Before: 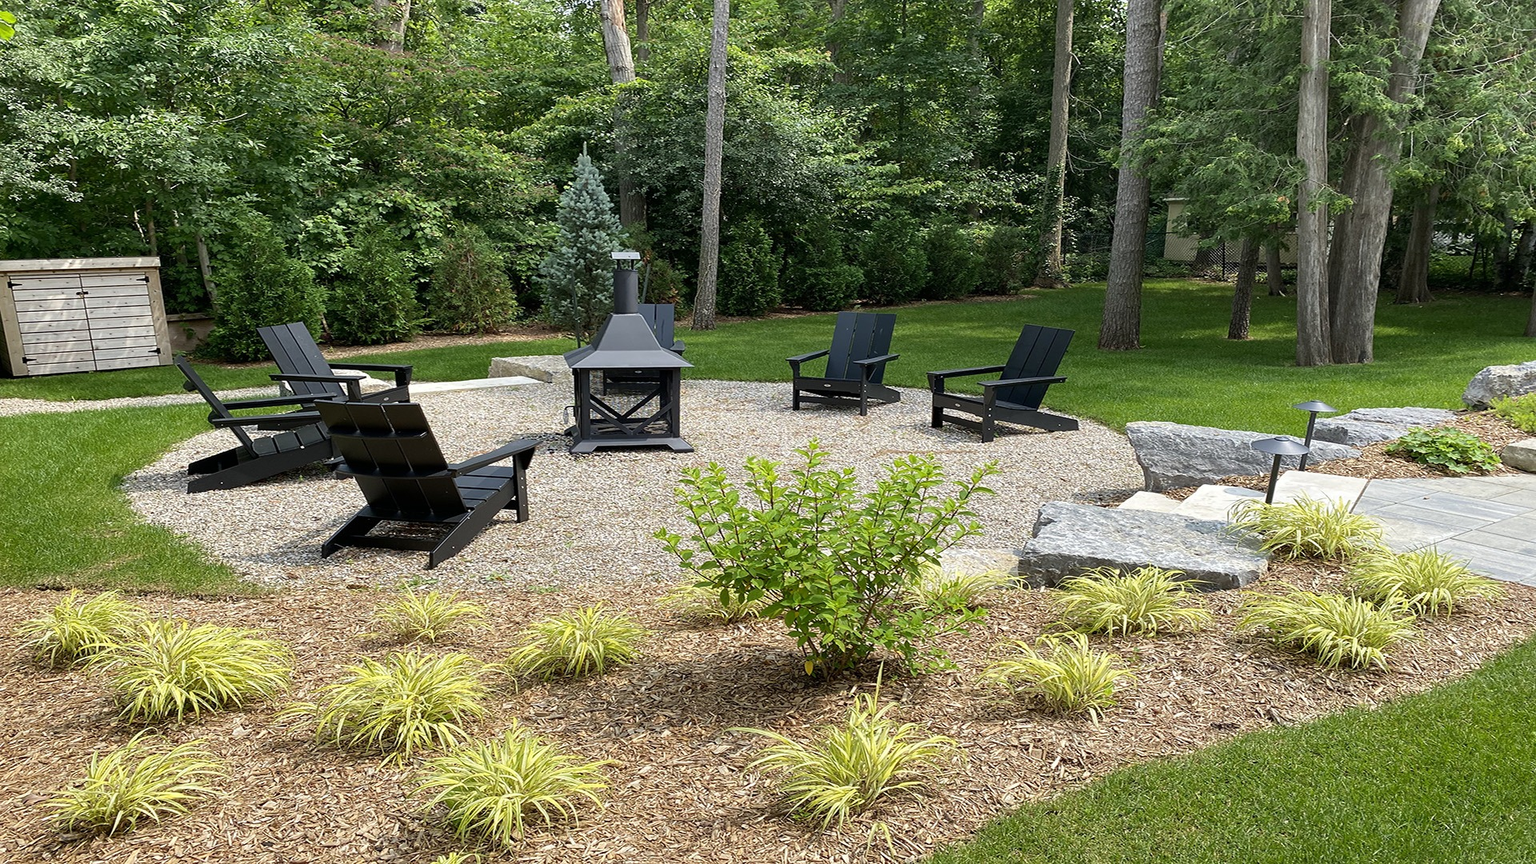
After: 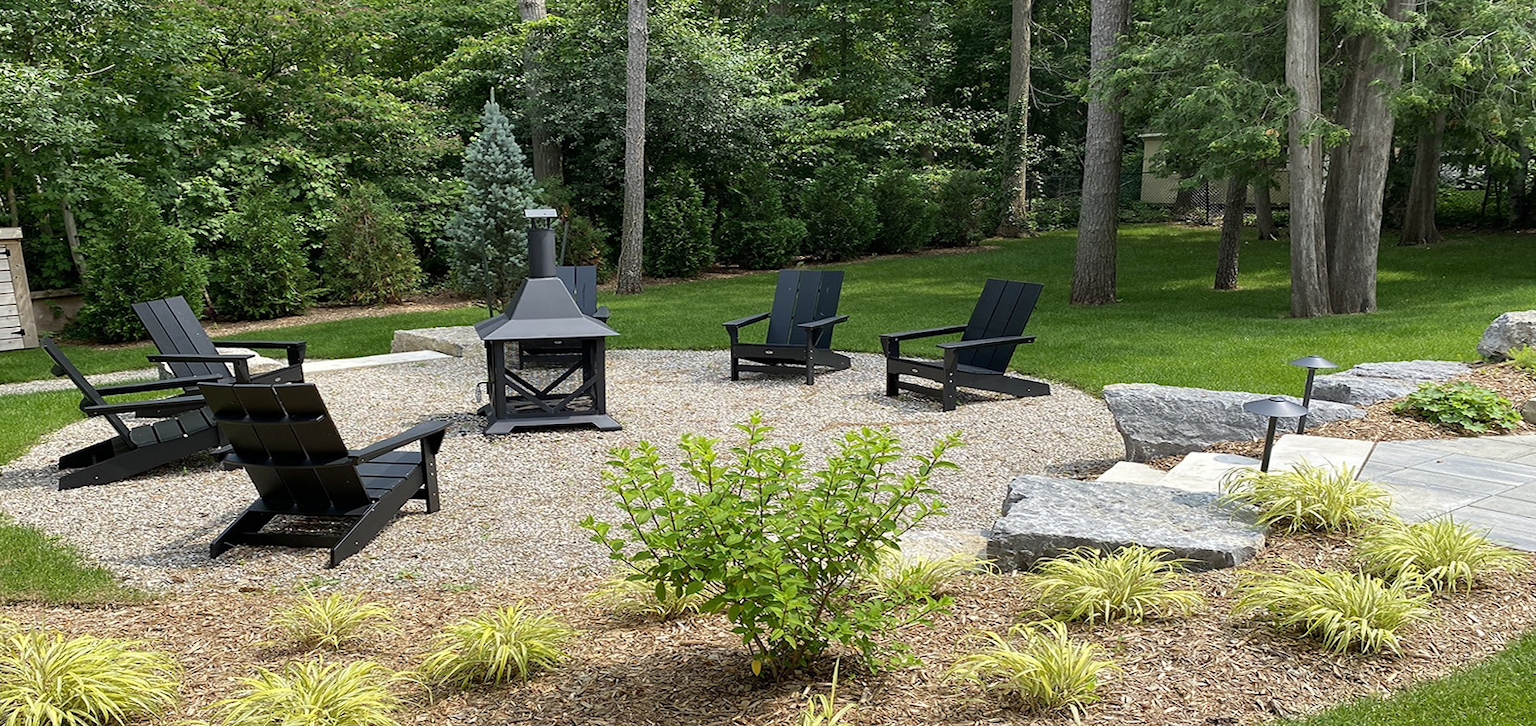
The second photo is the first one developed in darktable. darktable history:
rotate and perspective: rotation -1.42°, crop left 0.016, crop right 0.984, crop top 0.035, crop bottom 0.965
crop: left 8.155%, top 6.611%, bottom 15.385%
